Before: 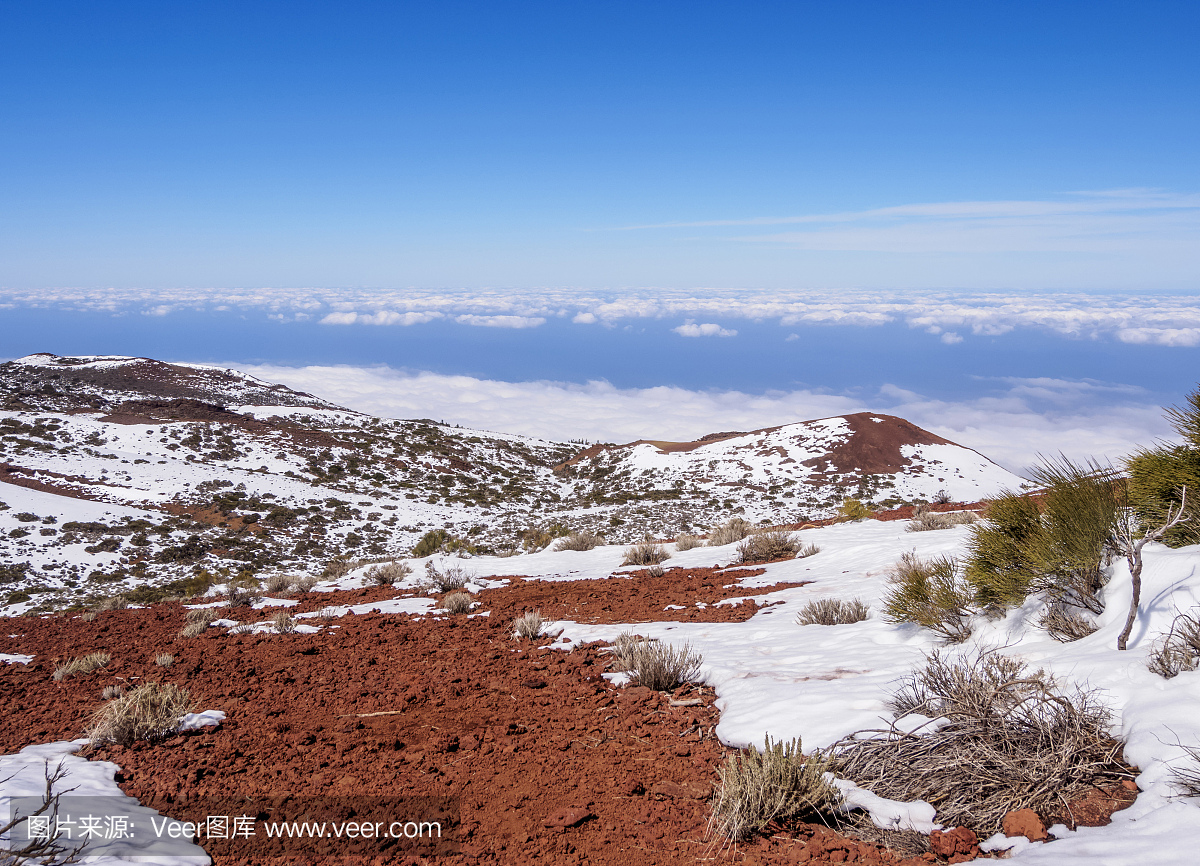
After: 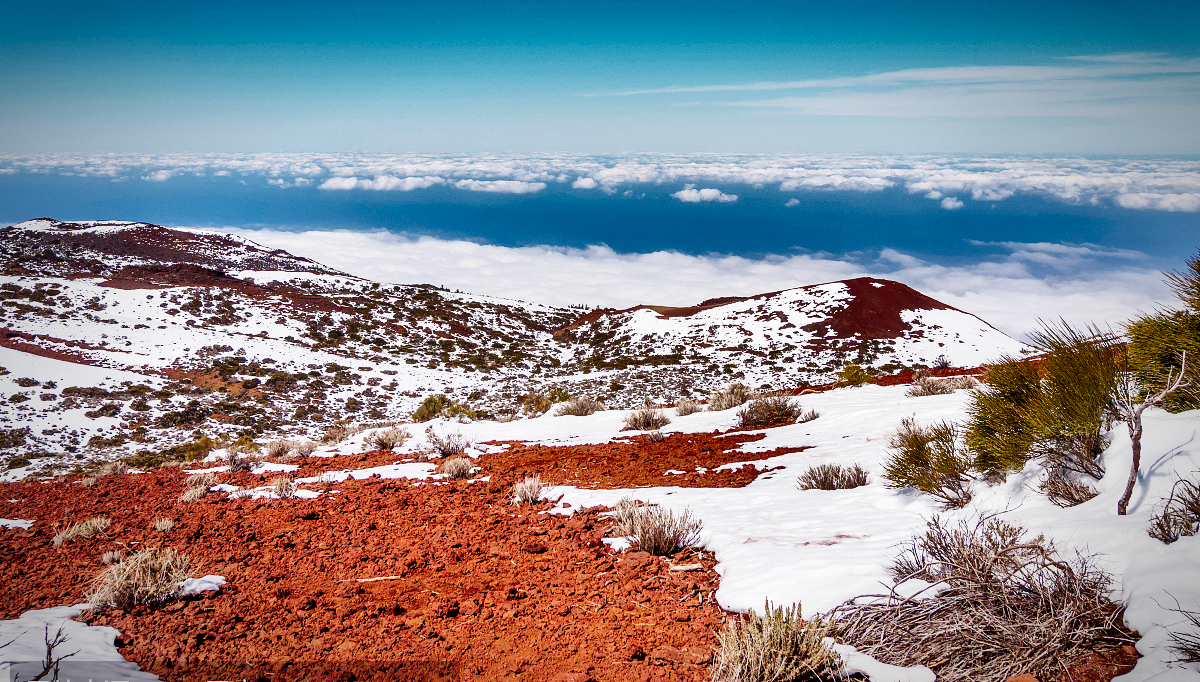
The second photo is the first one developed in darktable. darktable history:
crop and rotate: top 15.69%, bottom 5.479%
vignetting: fall-off start 70.28%, saturation -0.022, width/height ratio 1.335
base curve: curves: ch0 [(0, 0) (0.028, 0.03) (0.121, 0.232) (0.46, 0.748) (0.859, 0.968) (1, 1)], preserve colors none
shadows and highlights: shadows 20.91, highlights -81.51, soften with gaussian
